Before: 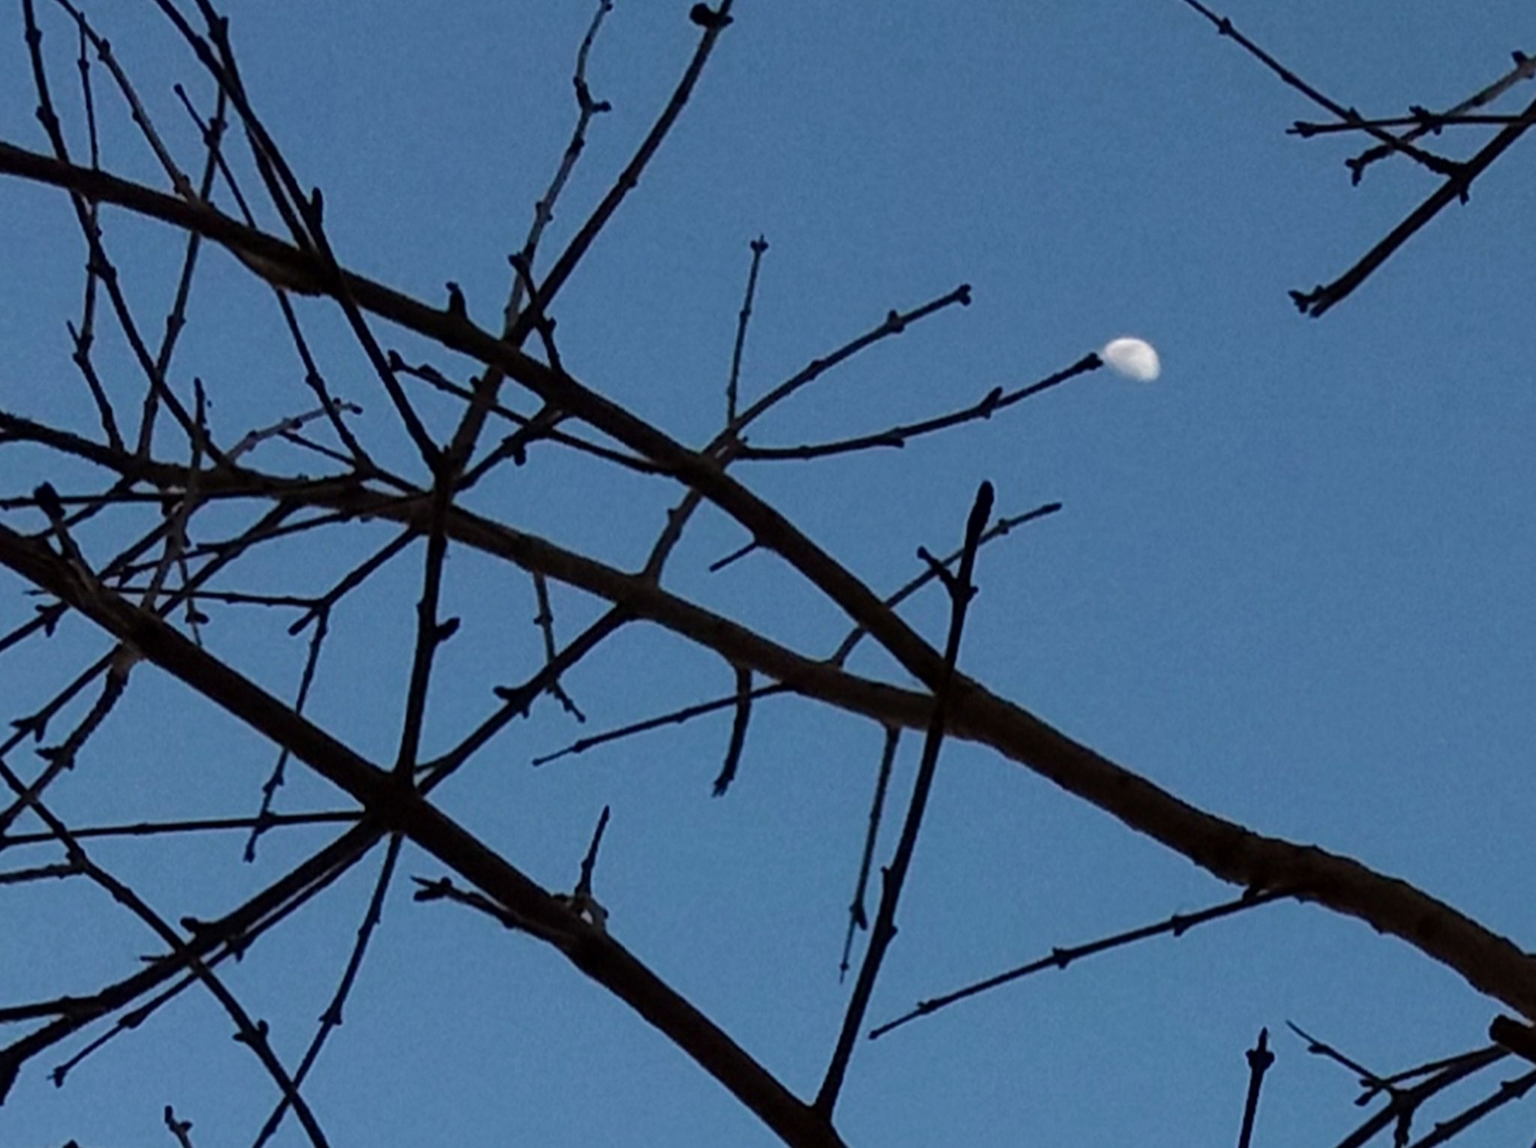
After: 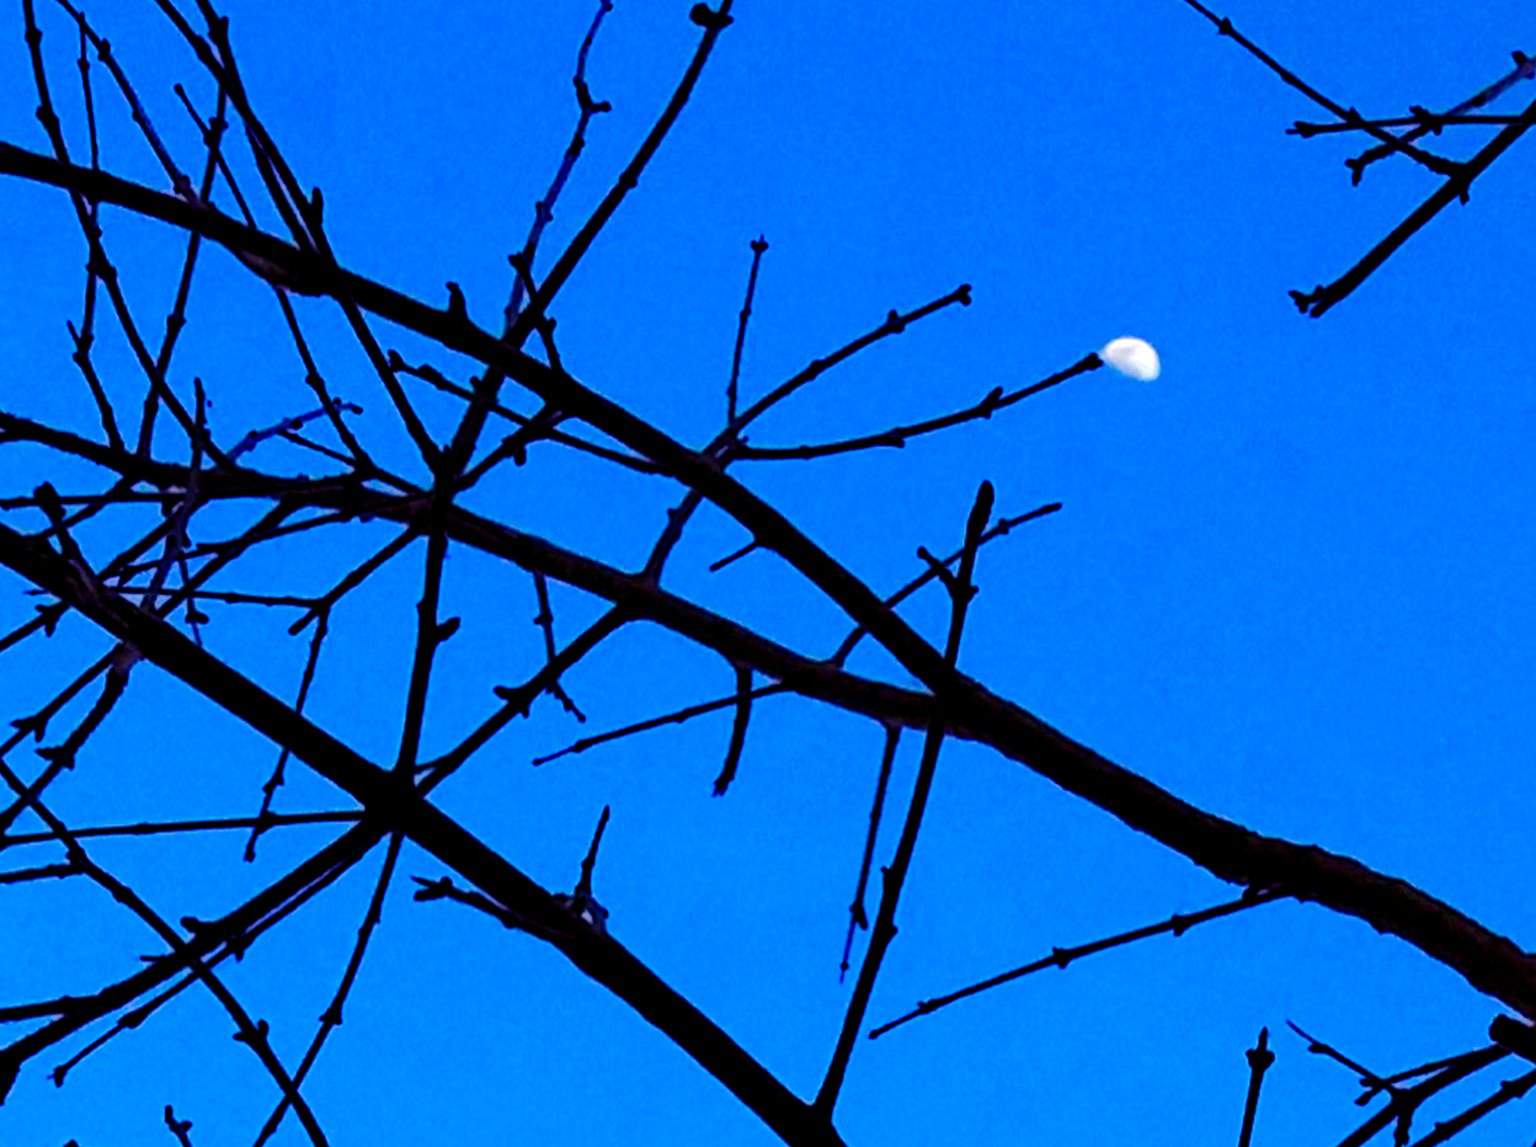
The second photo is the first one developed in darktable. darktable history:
color balance rgb: shadows lift › luminance -28.571%, shadows lift › chroma 15.1%, shadows lift › hue 270.89°, global offset › luminance -0.351%, perceptual saturation grading › global saturation 54.556%, perceptual saturation grading › highlights -50.436%, perceptual saturation grading › mid-tones 39.499%, perceptual saturation grading › shadows 30.22%, perceptual brilliance grading › global brilliance 17.639%, global vibrance 20%
color correction: highlights b* -0.049, saturation 1.32
